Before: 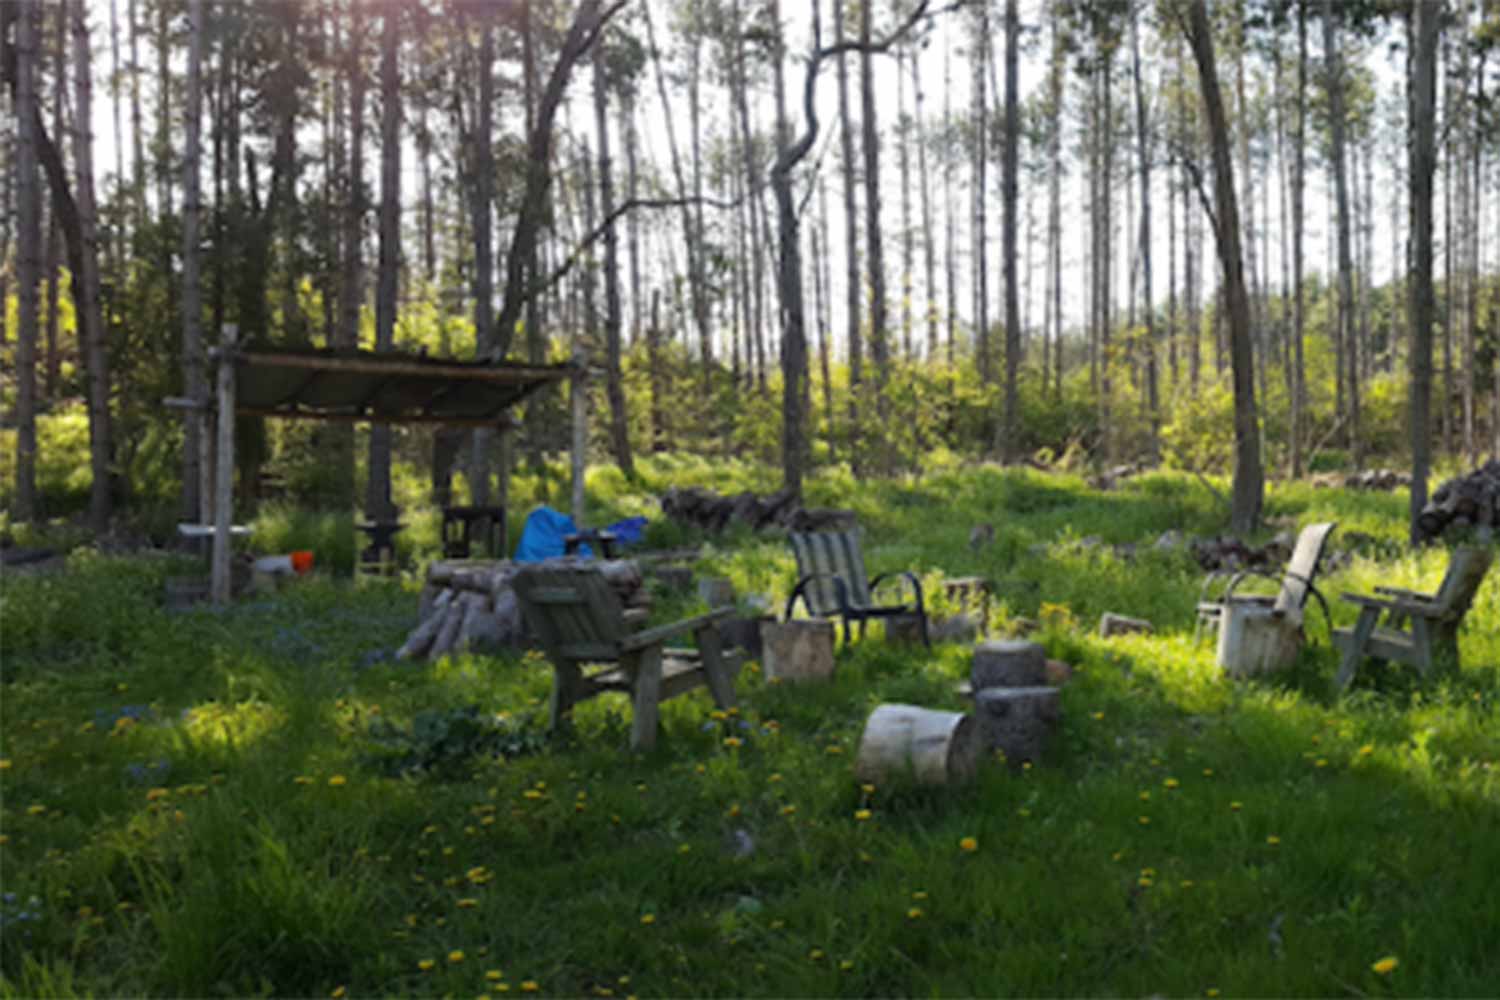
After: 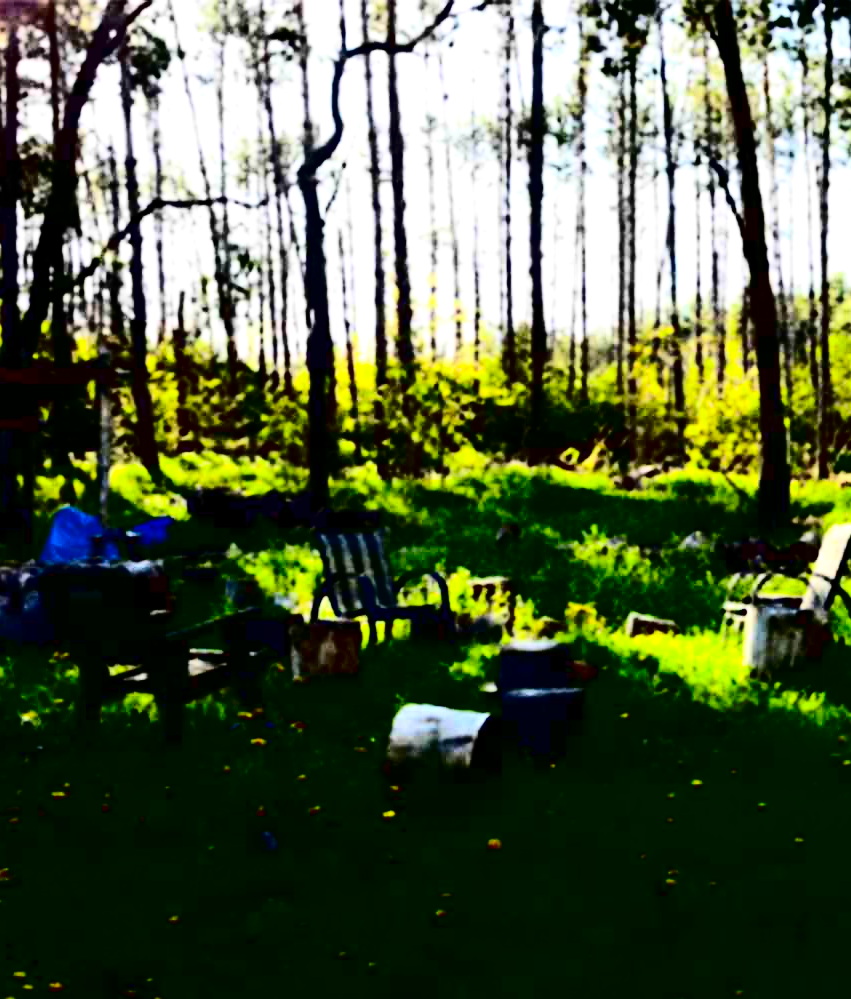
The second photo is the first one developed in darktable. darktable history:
contrast brightness saturation: contrast 0.774, brightness -0.988, saturation 0.994
crop: left 31.603%, top 0.01%, right 11.607%
exposure: exposure 0.665 EV, compensate highlight preservation false
